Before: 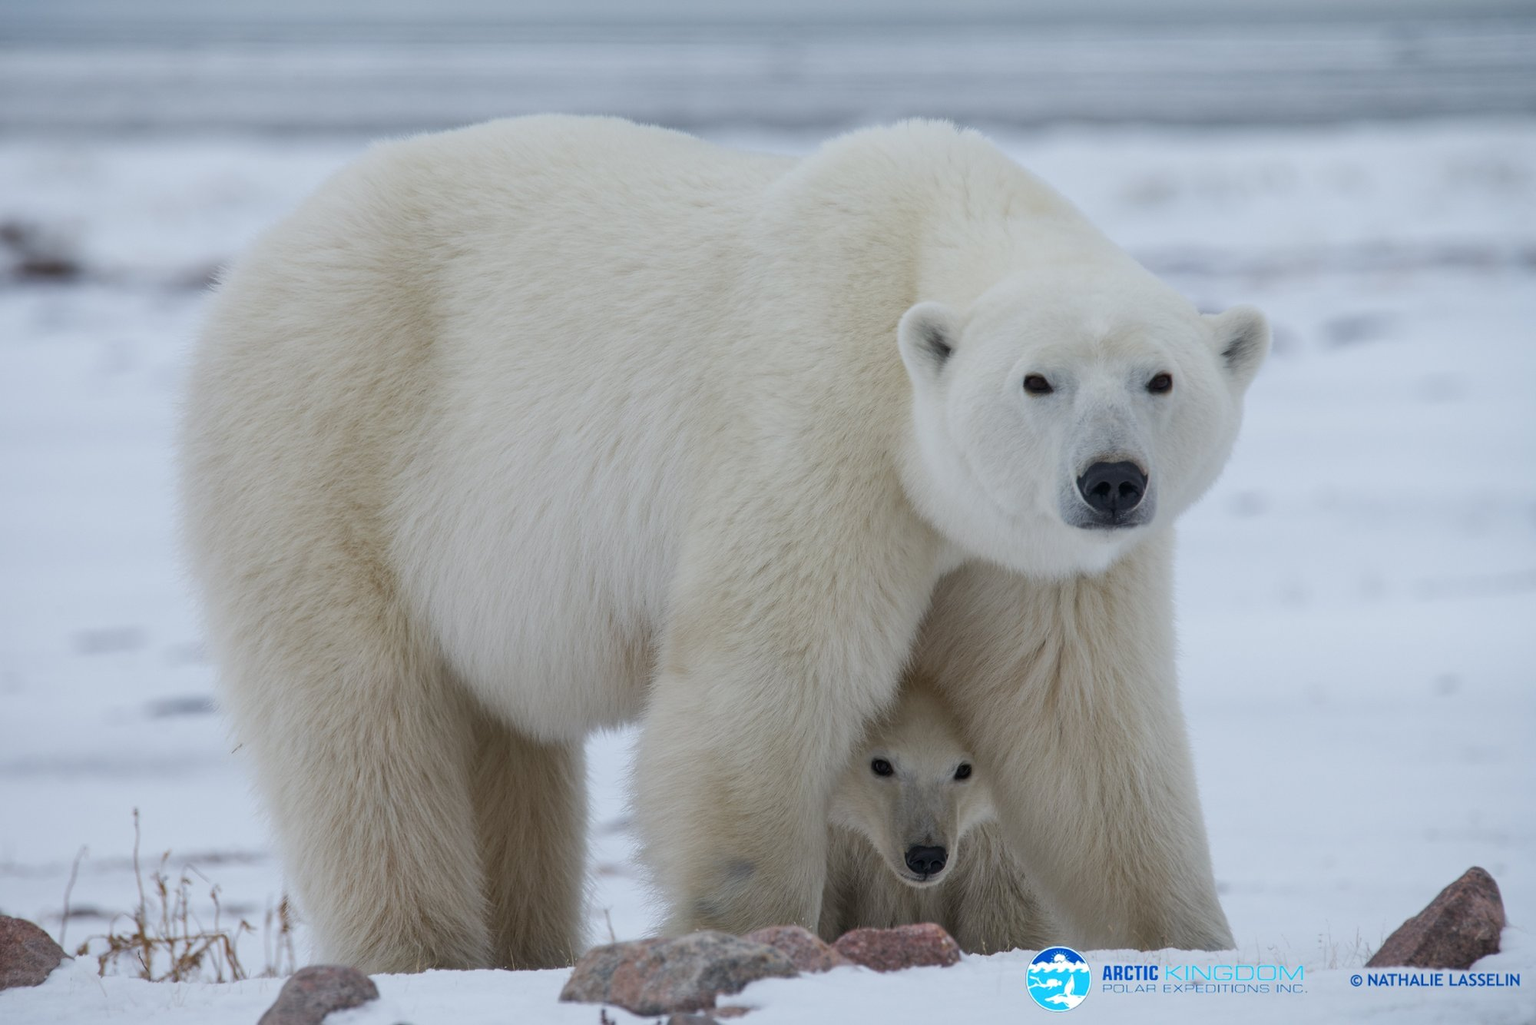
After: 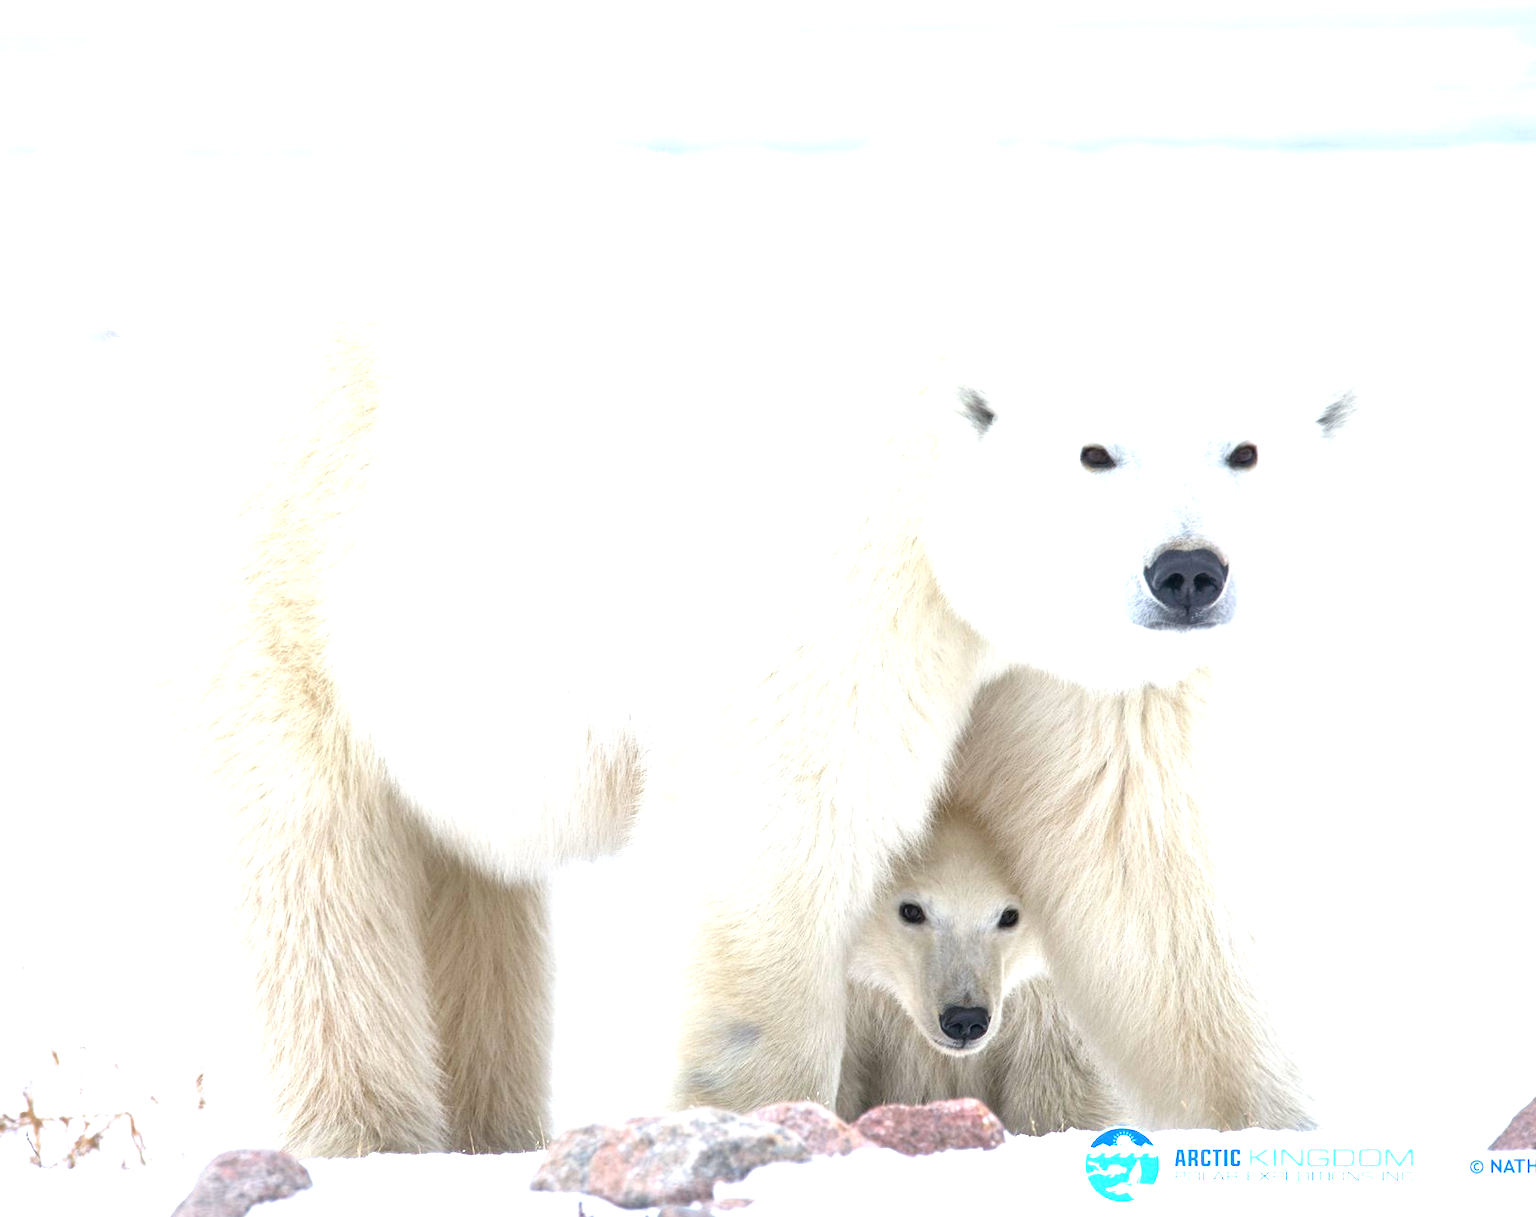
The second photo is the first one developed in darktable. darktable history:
crop: left 7.598%, right 7.873%
exposure: exposure 2 EV, compensate exposure bias true, compensate highlight preservation false
